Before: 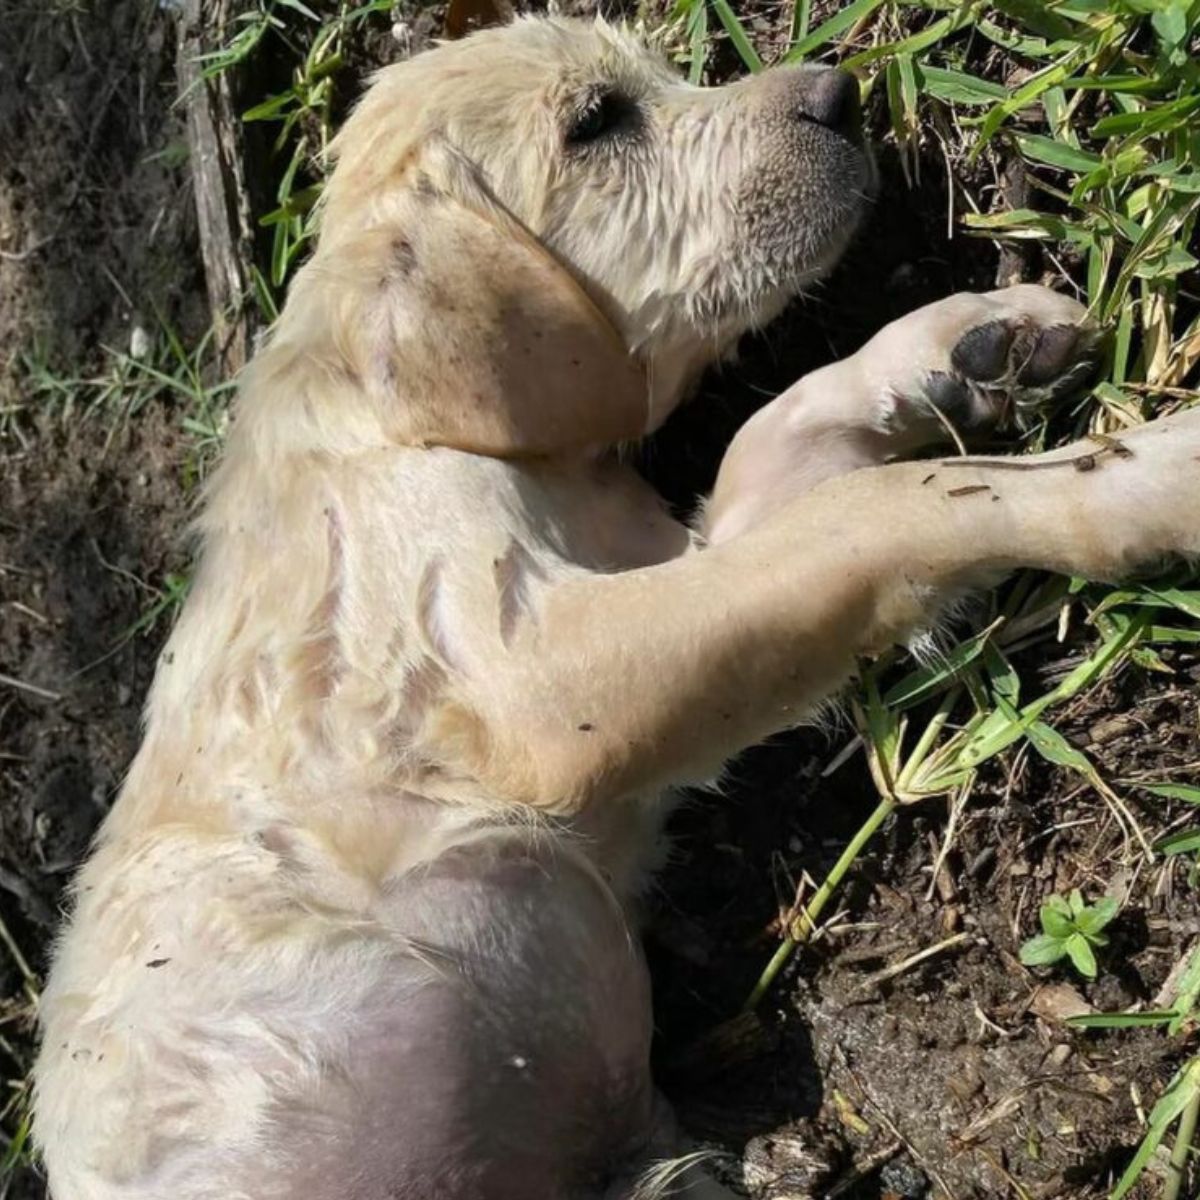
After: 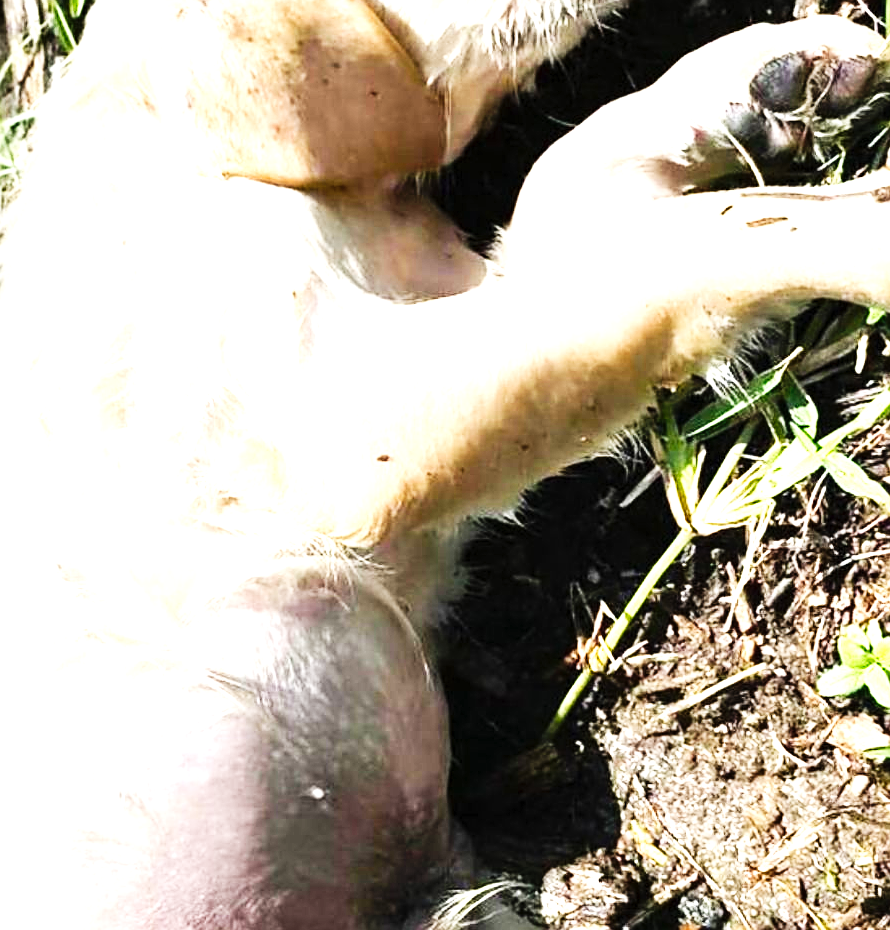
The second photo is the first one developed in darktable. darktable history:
sharpen: on, module defaults
tone curve: curves: ch0 [(0, 0) (0.003, 0.002) (0.011, 0.006) (0.025, 0.014) (0.044, 0.02) (0.069, 0.027) (0.1, 0.036) (0.136, 0.05) (0.177, 0.081) (0.224, 0.118) (0.277, 0.183) (0.335, 0.262) (0.399, 0.351) (0.468, 0.456) (0.543, 0.571) (0.623, 0.692) (0.709, 0.795) (0.801, 0.88) (0.898, 0.948) (1, 1)], preserve colors none
crop: left 16.846%, top 22.45%, right 8.916%
exposure: black level correction 0, exposure 1.988 EV, compensate exposure bias true, compensate highlight preservation false
